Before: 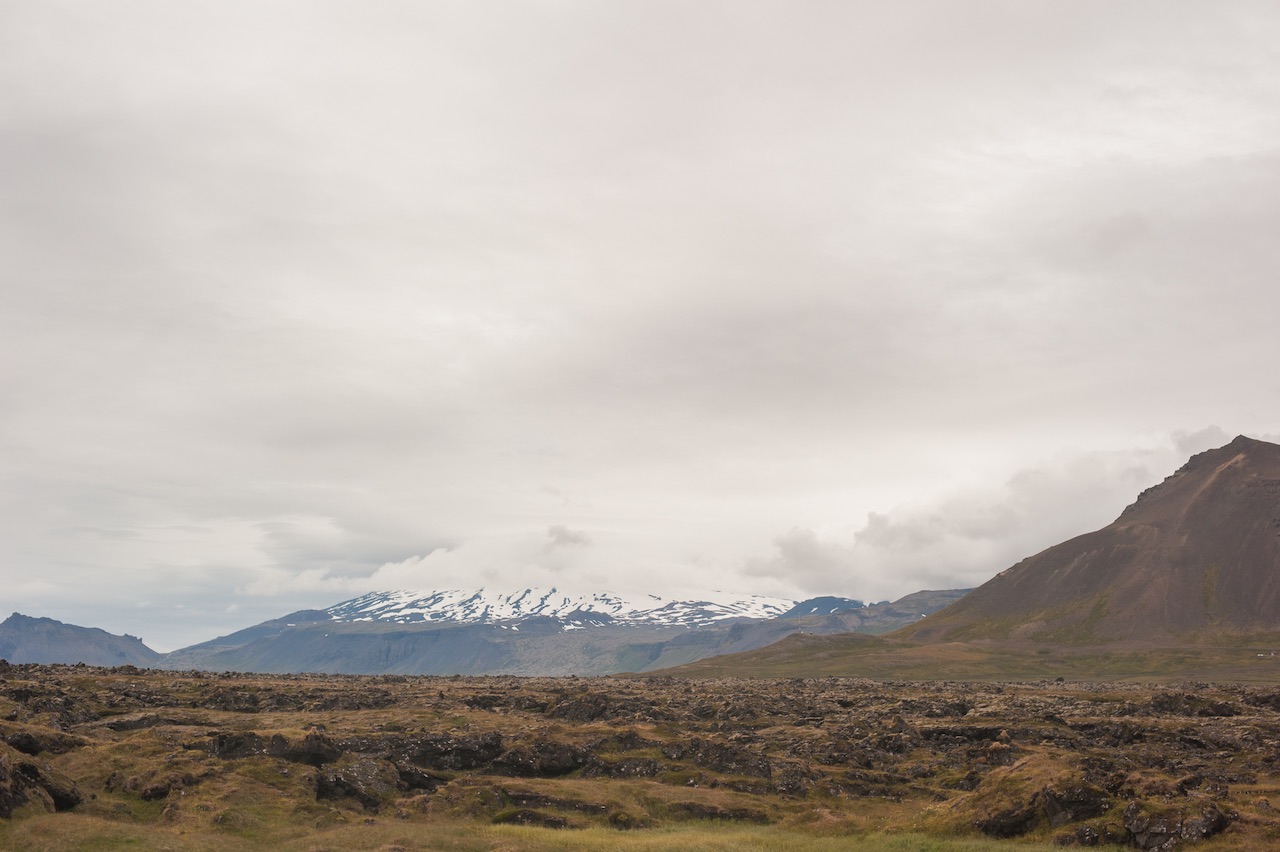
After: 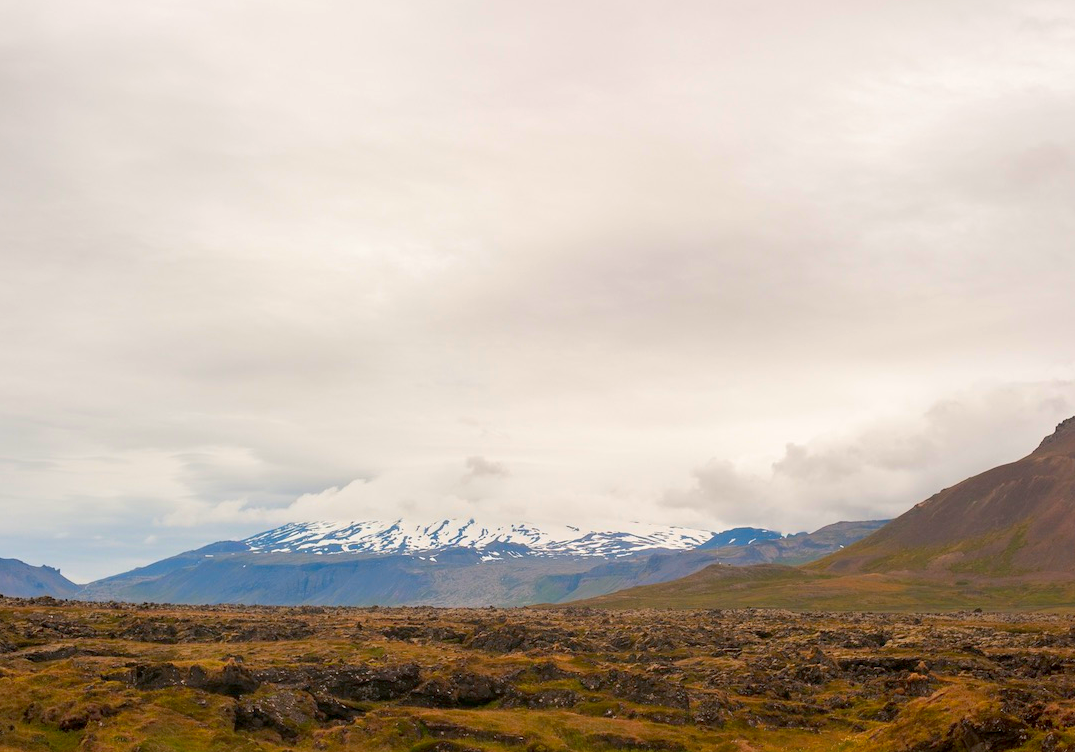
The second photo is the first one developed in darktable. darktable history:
color correction: saturation 1.8
crop: left 6.446%, top 8.188%, right 9.538%, bottom 3.548%
exposure: black level correction 0.009, exposure 0.119 EV, compensate highlight preservation false
